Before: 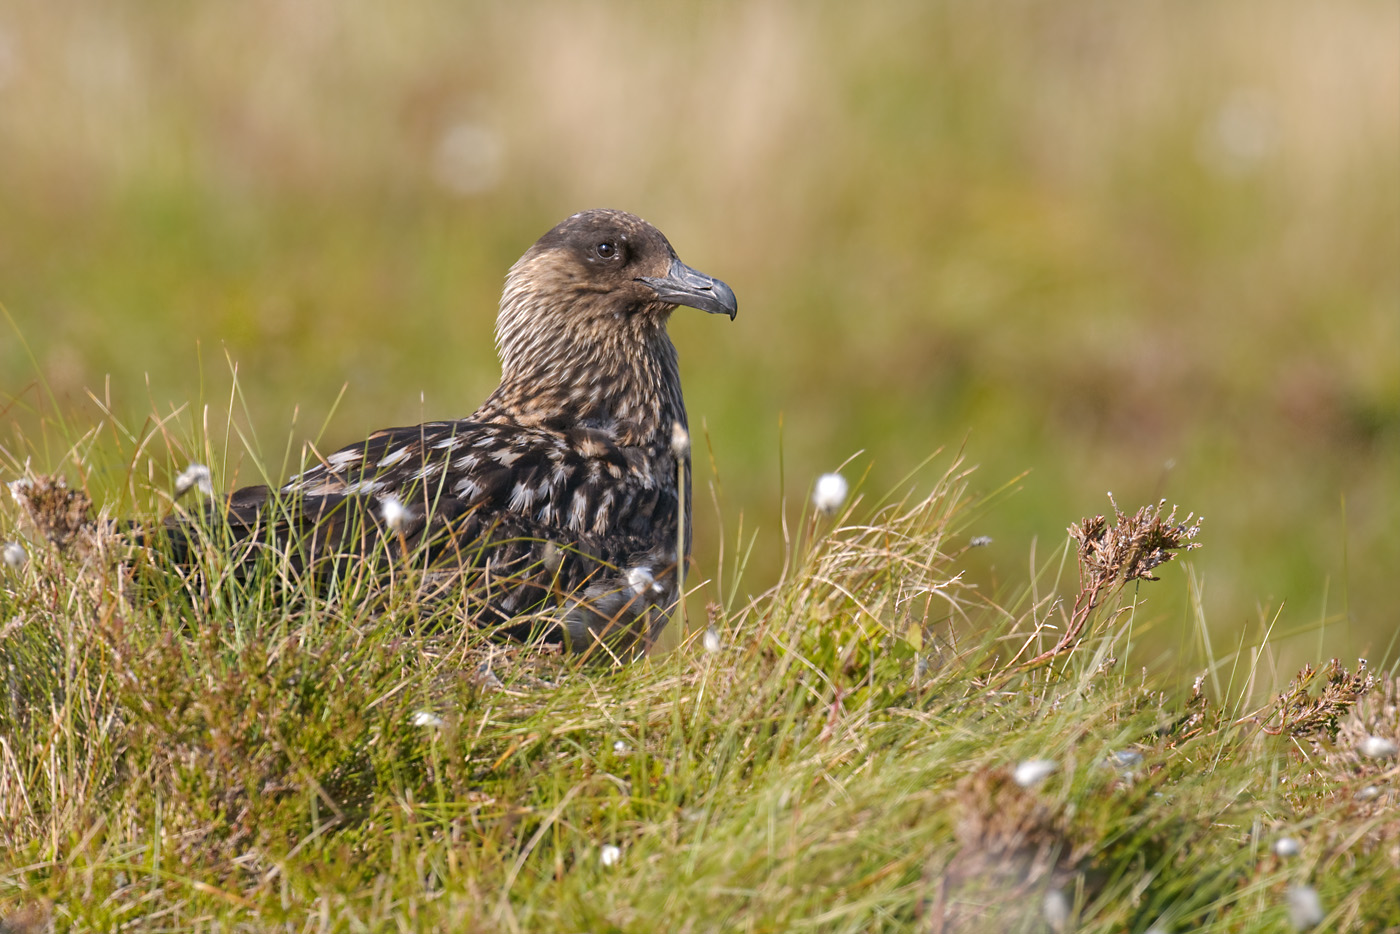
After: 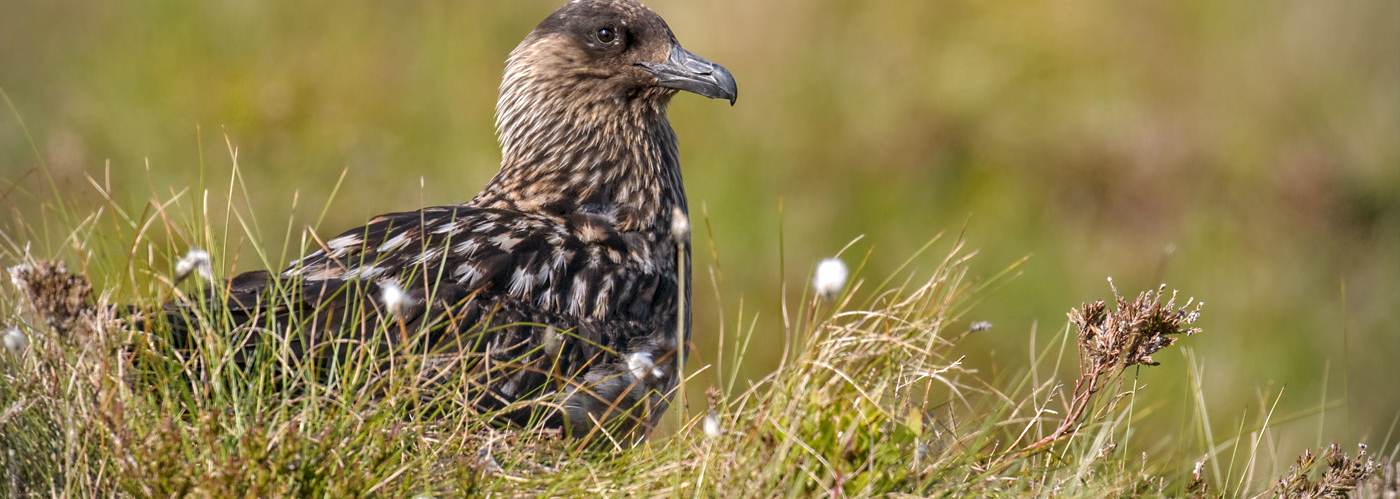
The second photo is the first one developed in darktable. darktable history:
crop and rotate: top 23.043%, bottom 23.437%
vignetting: on, module defaults
local contrast: detail 130%
